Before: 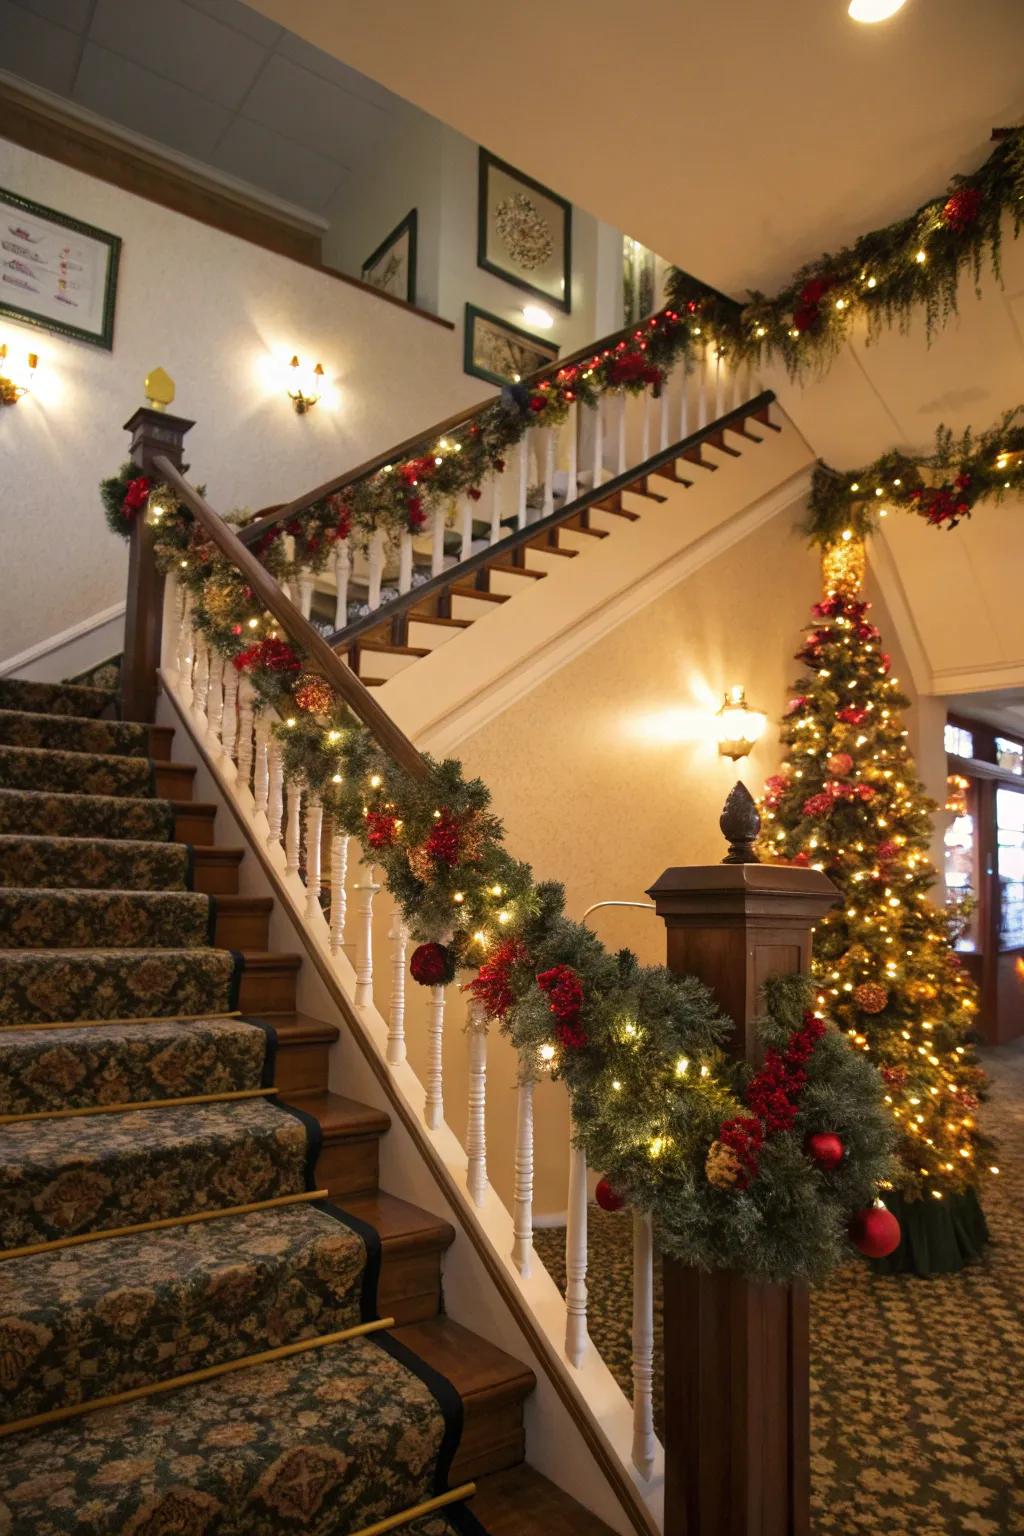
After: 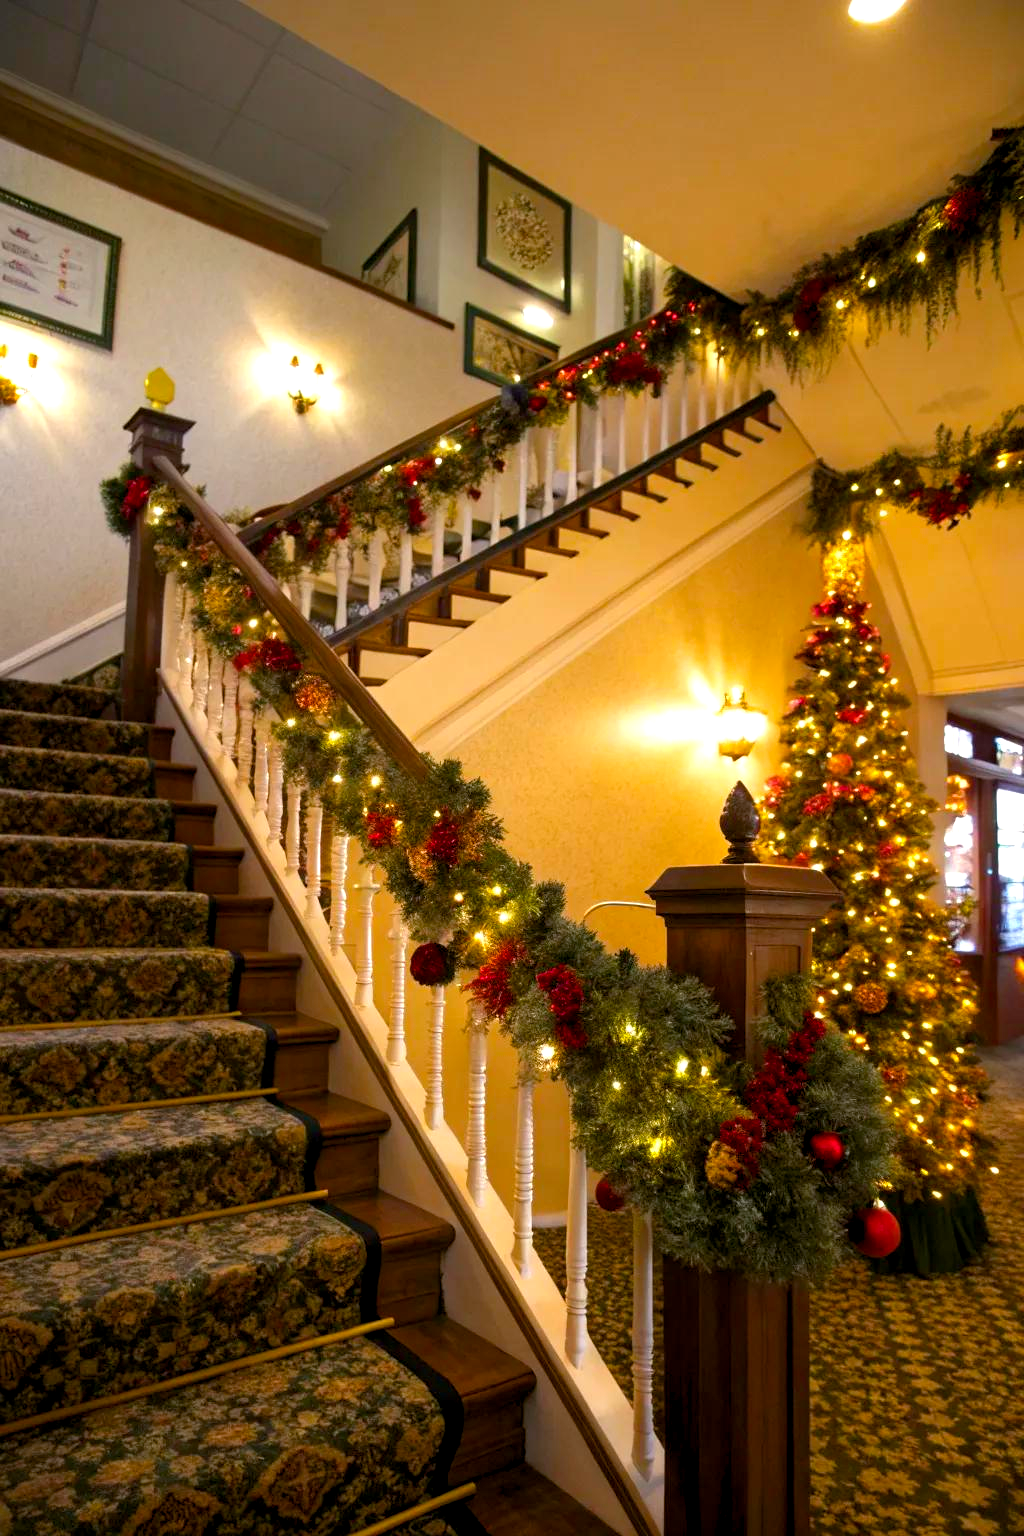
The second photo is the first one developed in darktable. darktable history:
color balance rgb: global offset › luminance -0.511%, perceptual saturation grading › global saturation 30.619%, perceptual brilliance grading › global brilliance 9.87%, global vibrance 10.855%
